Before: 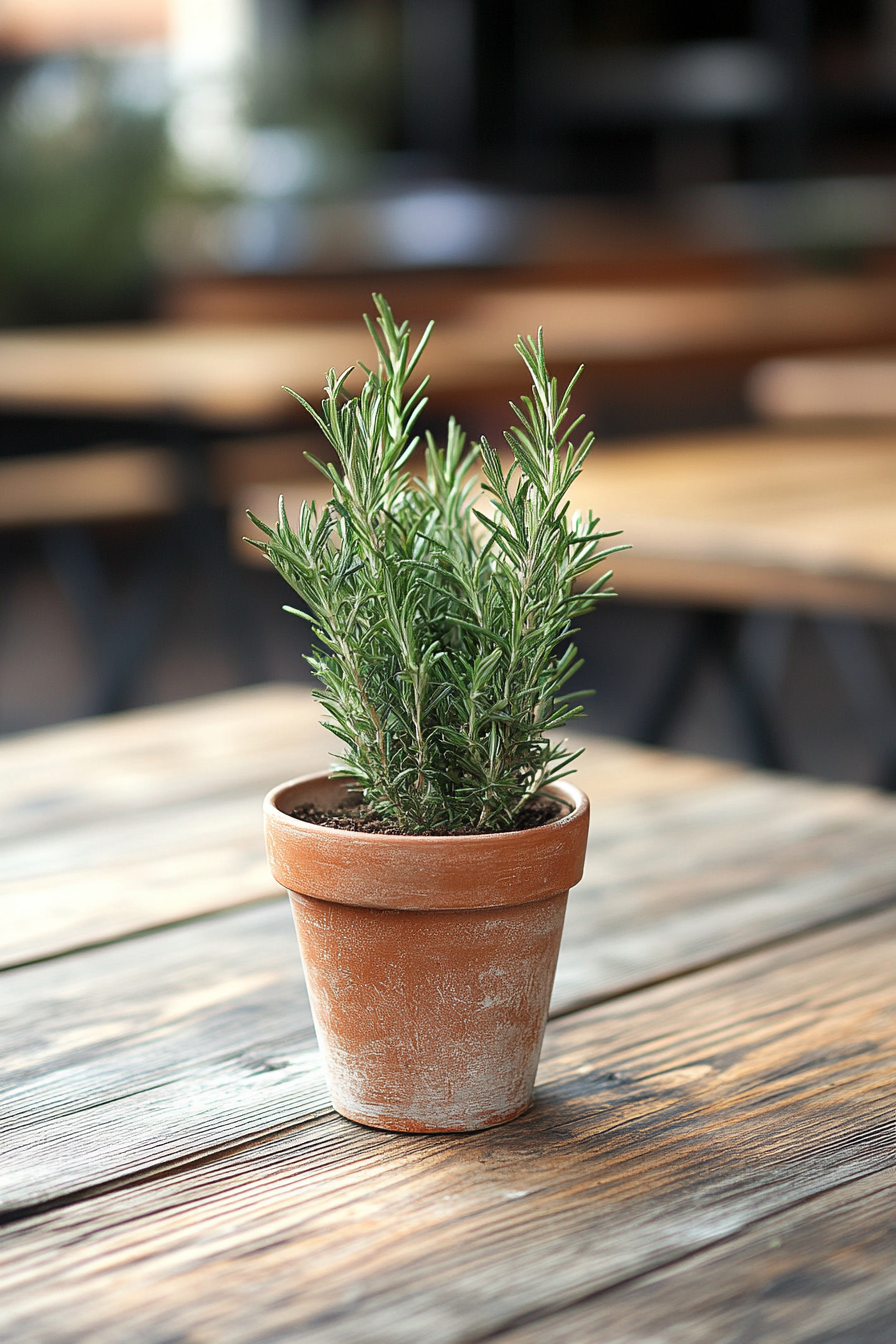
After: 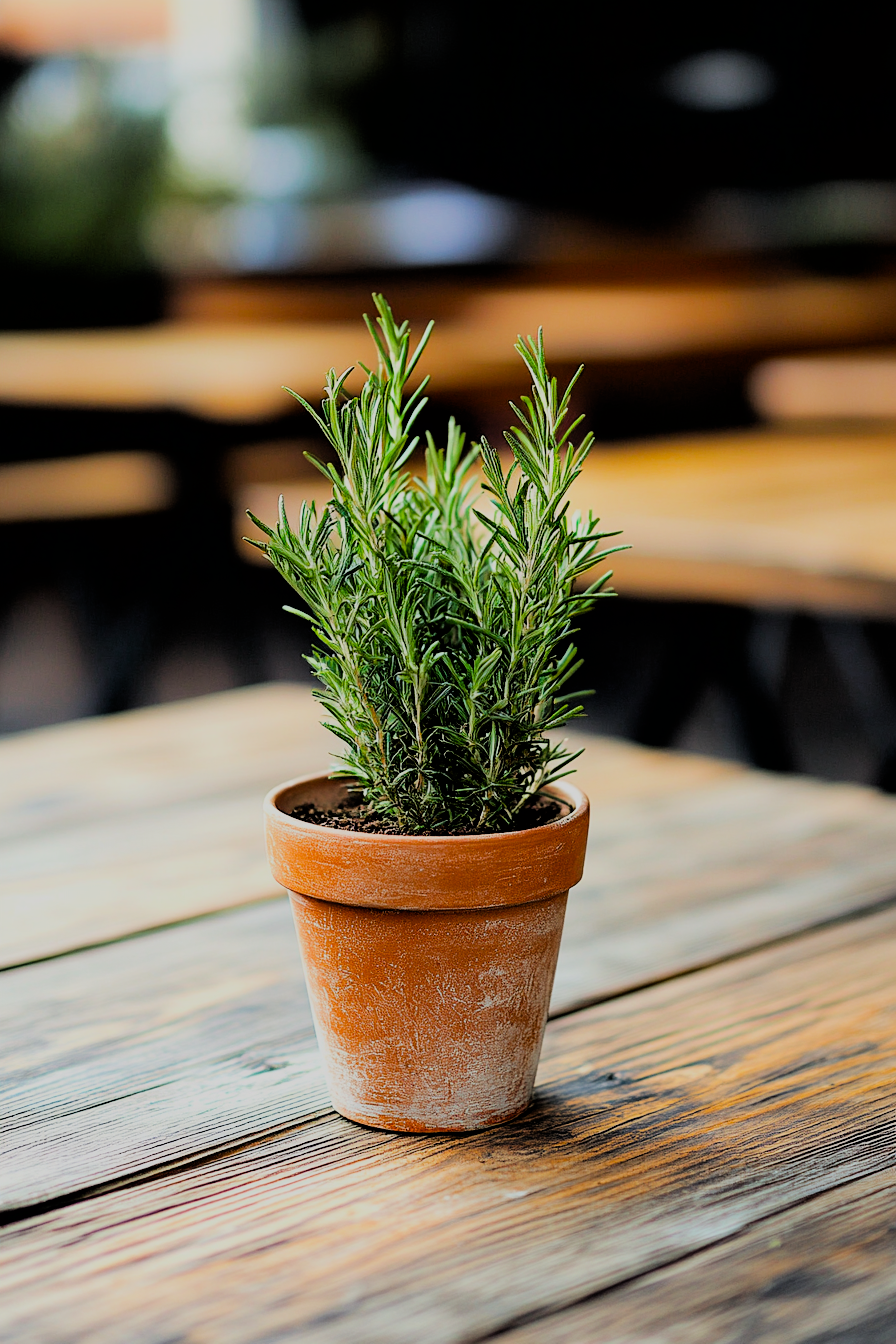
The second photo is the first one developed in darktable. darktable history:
contrast brightness saturation: saturation 0.1
color balance rgb: linear chroma grading › global chroma 15%, perceptual saturation grading › global saturation 30%
filmic rgb: black relative exposure -3.21 EV, white relative exposure 7.02 EV, hardness 1.46, contrast 1.35
